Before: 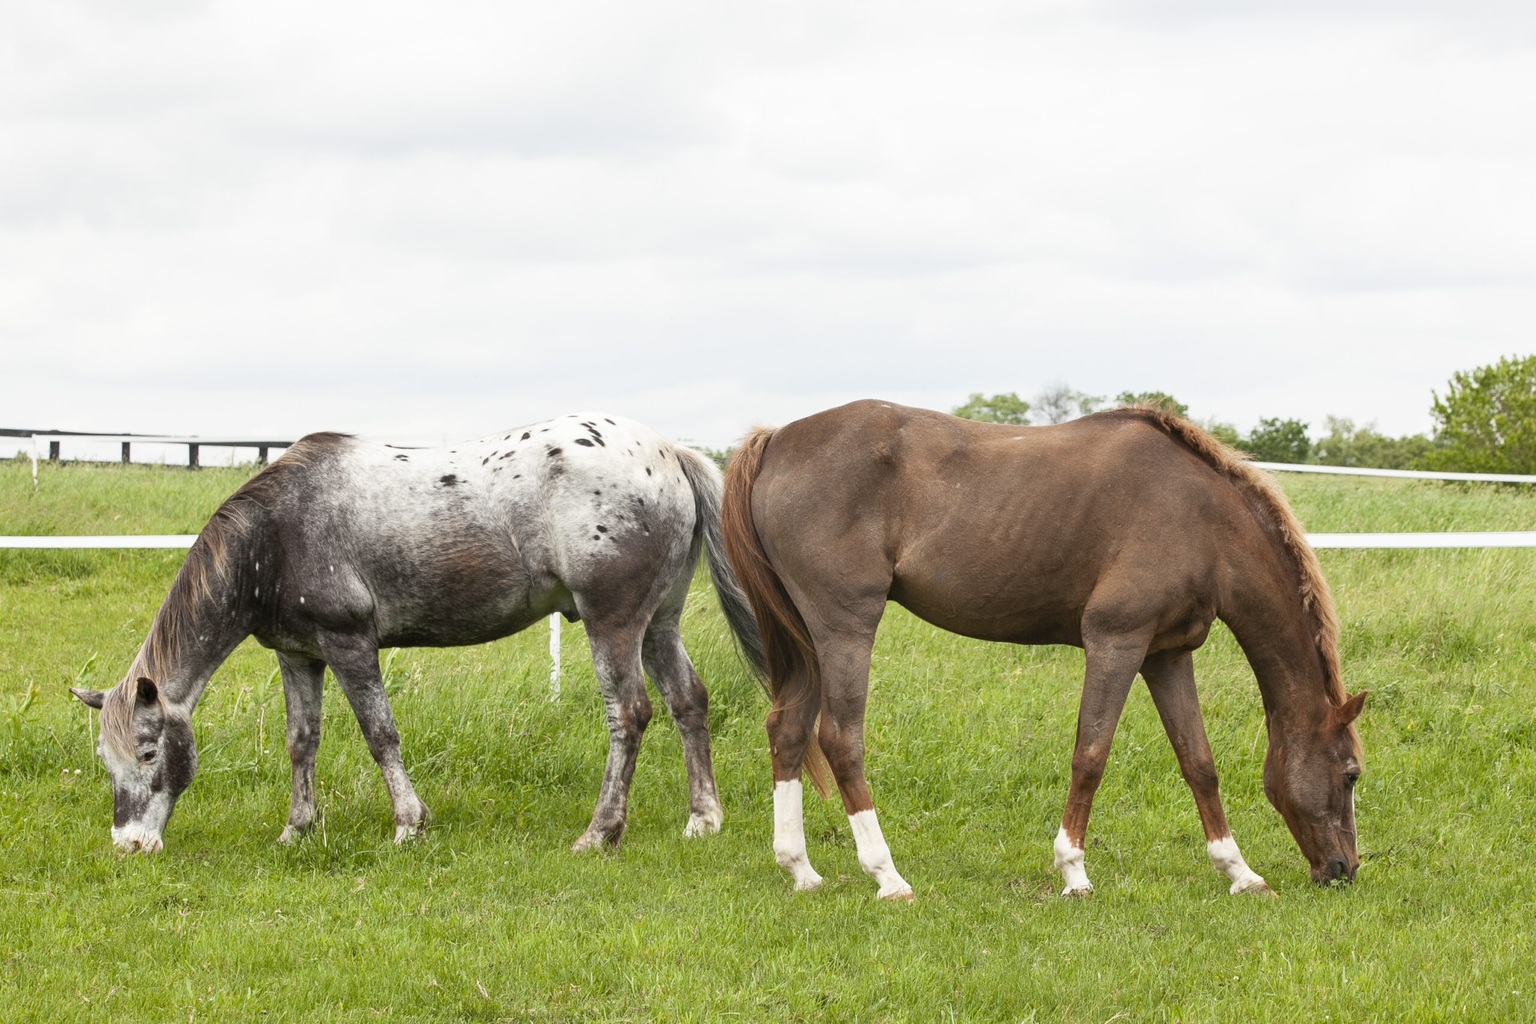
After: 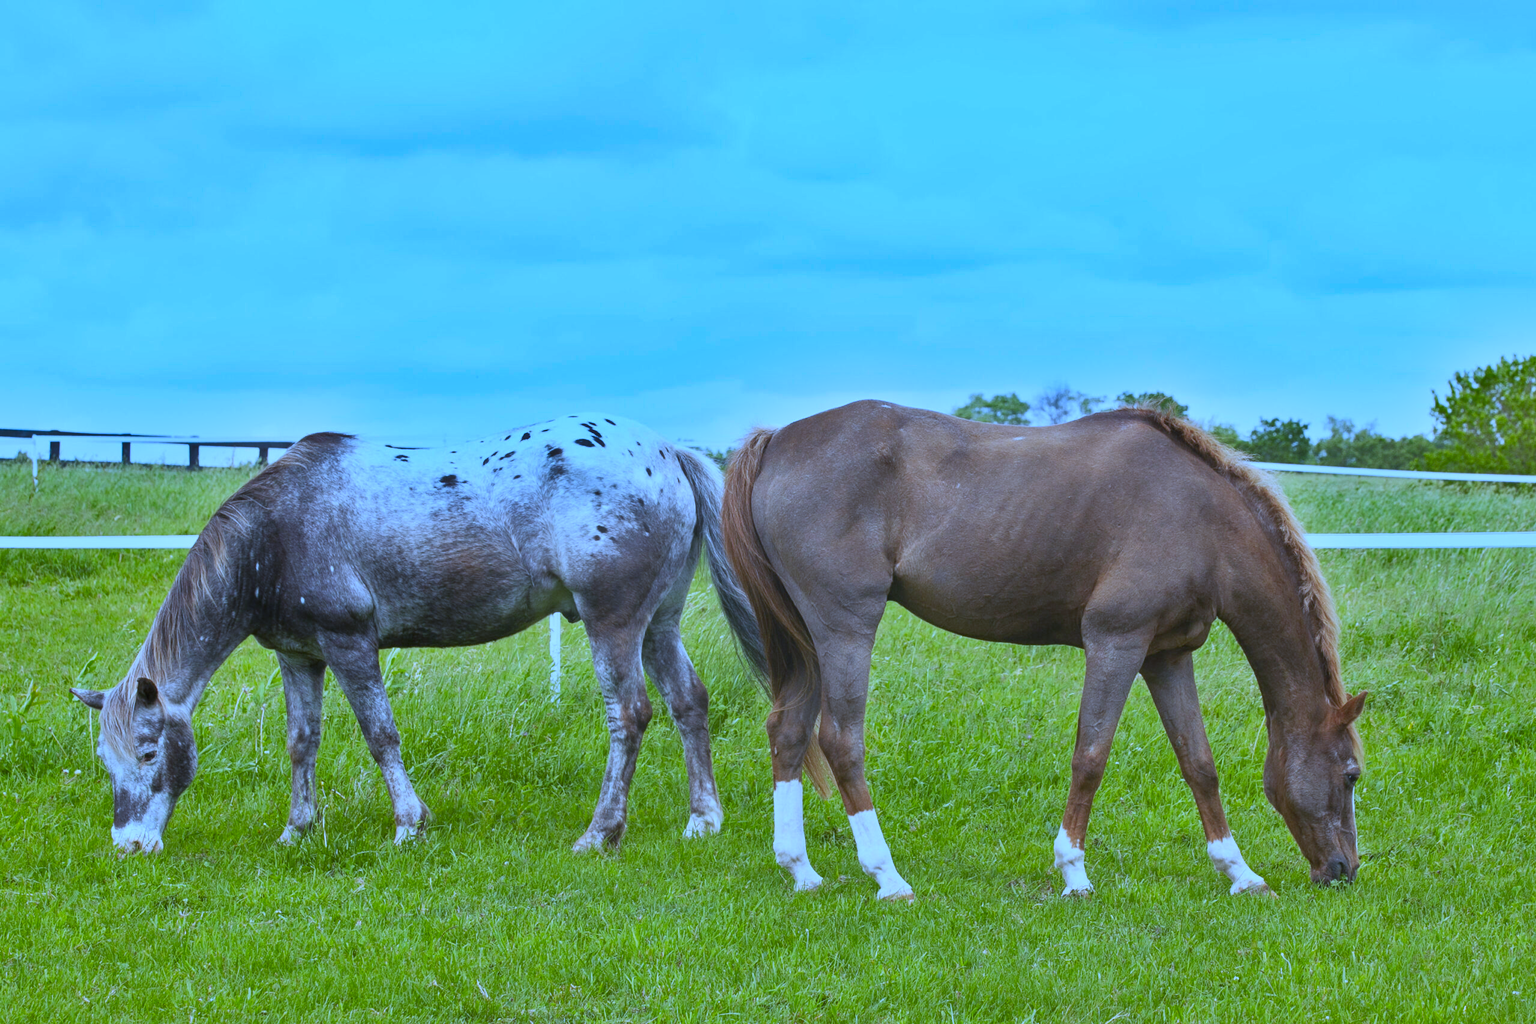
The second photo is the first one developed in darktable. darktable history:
shadows and highlights: radius 59.72, shadows -38.95, white point adjustment -1.93, highlights -55.09, compress 24.91%, highlights color adjustment 51.58%, soften with gaussian
exposure: black level correction -0.028, exposure -0.095 EV
white balance: red 0.816, blue 1.347
contrast brightness saturation: brightness 0.04, saturation 0.41
